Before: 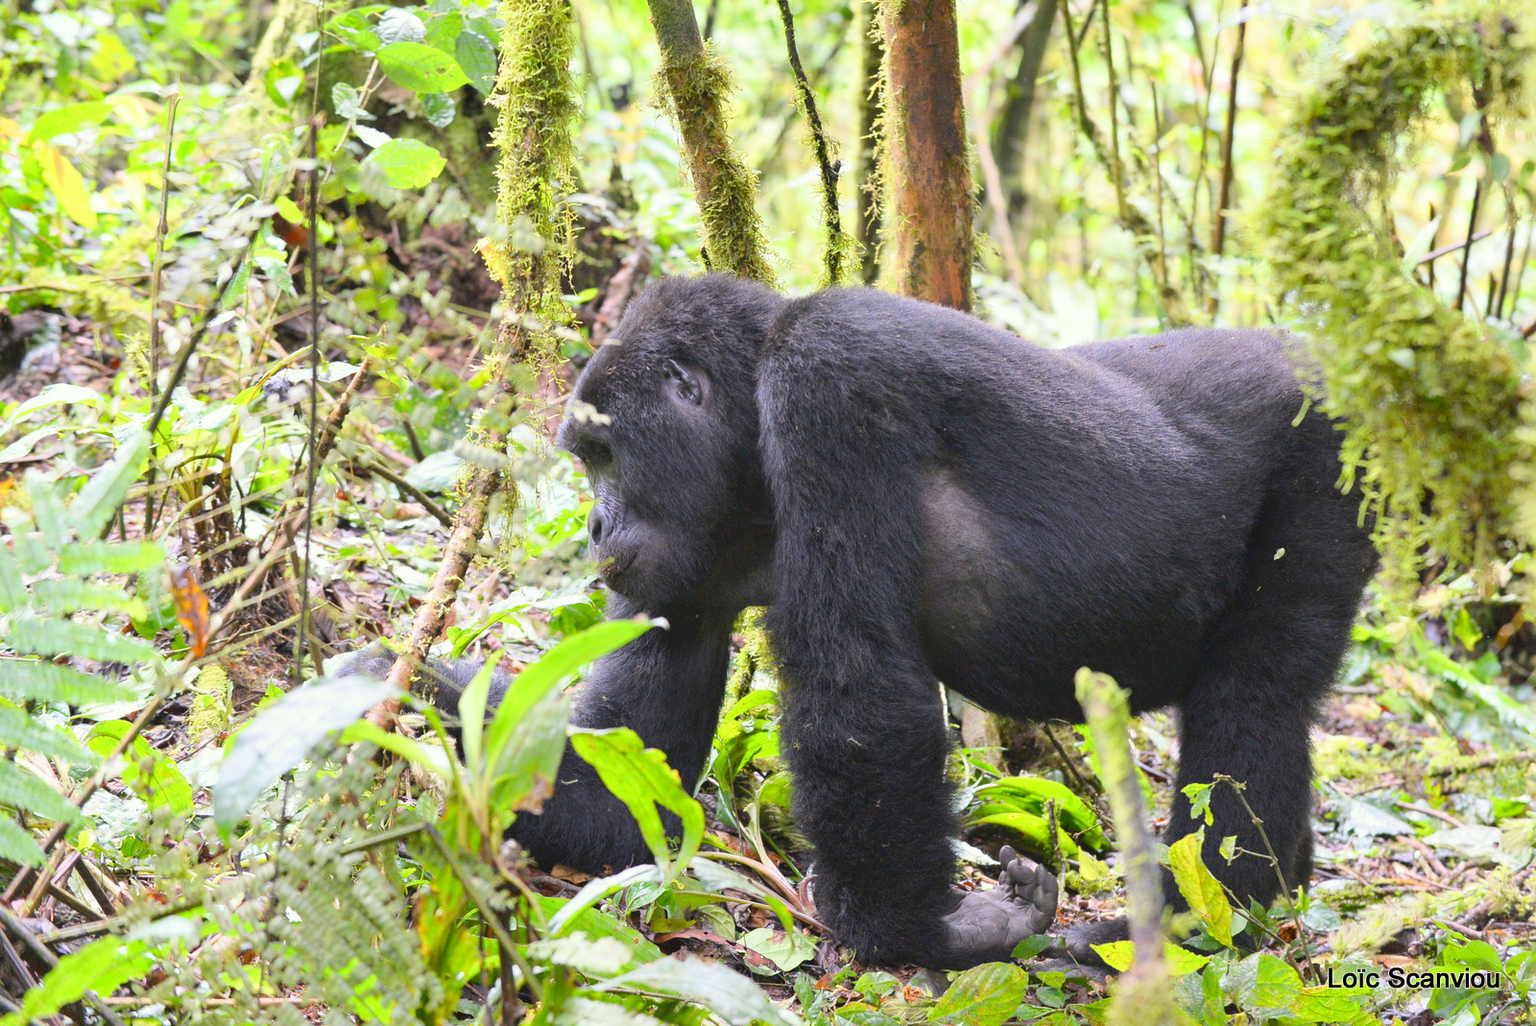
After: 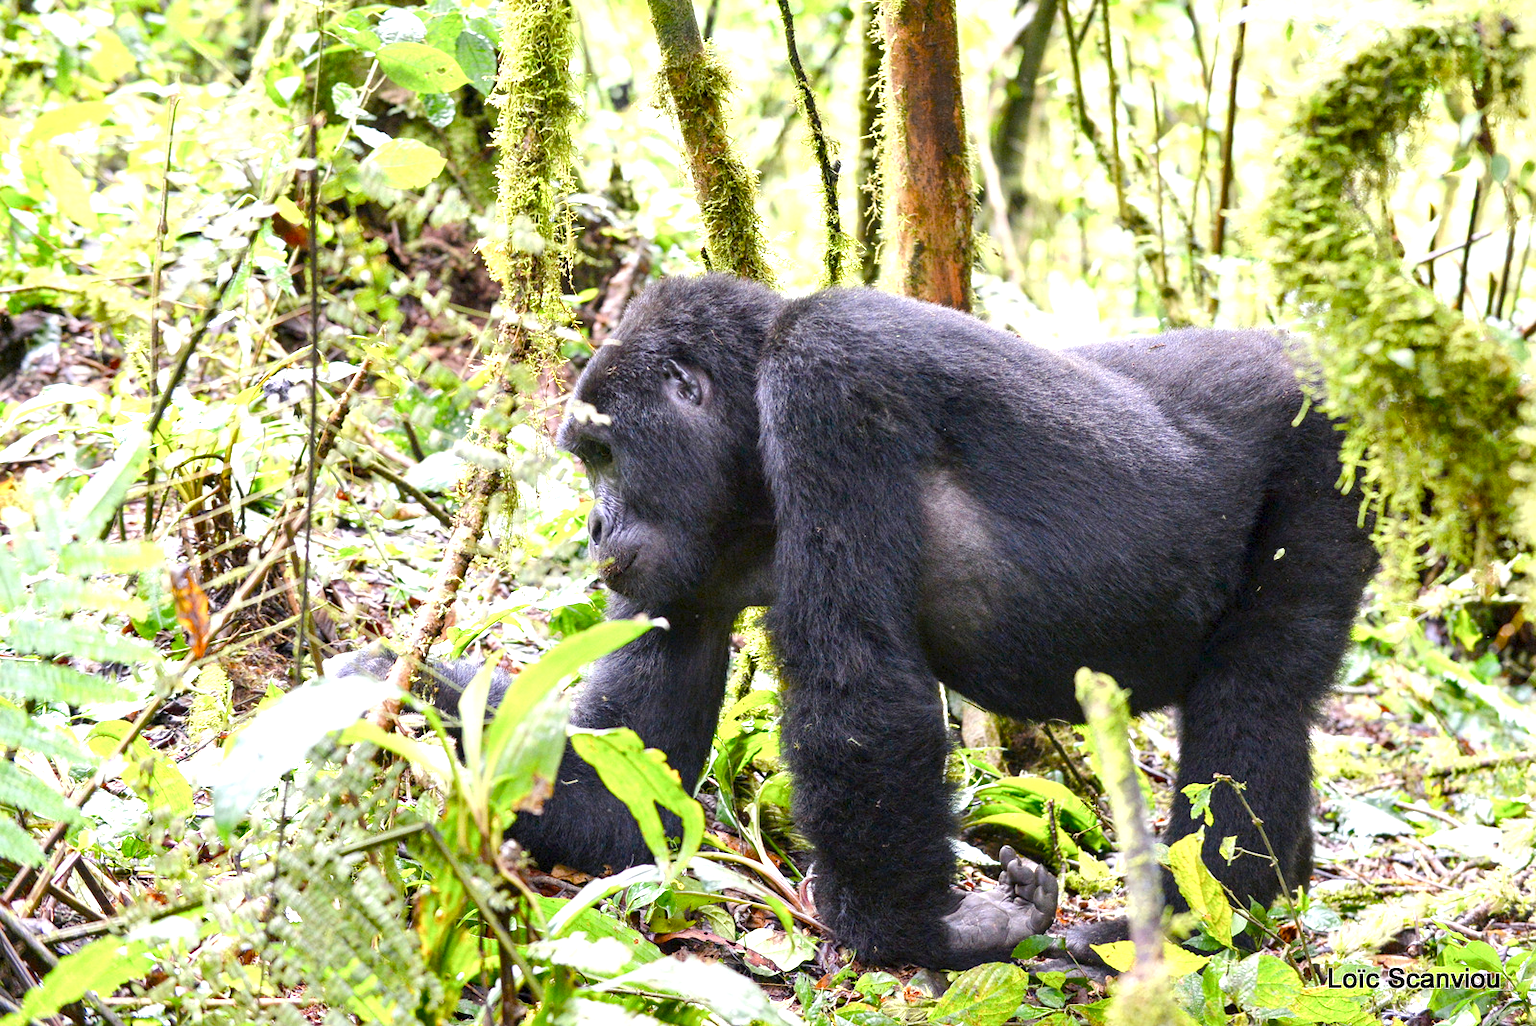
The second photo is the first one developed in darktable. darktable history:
local contrast: detail 135%, midtone range 0.75
color balance rgb: perceptual saturation grading › global saturation 25%, perceptual saturation grading › highlights -50%, perceptual saturation grading › shadows 30%, perceptual brilliance grading › global brilliance 12%, global vibrance 20%
